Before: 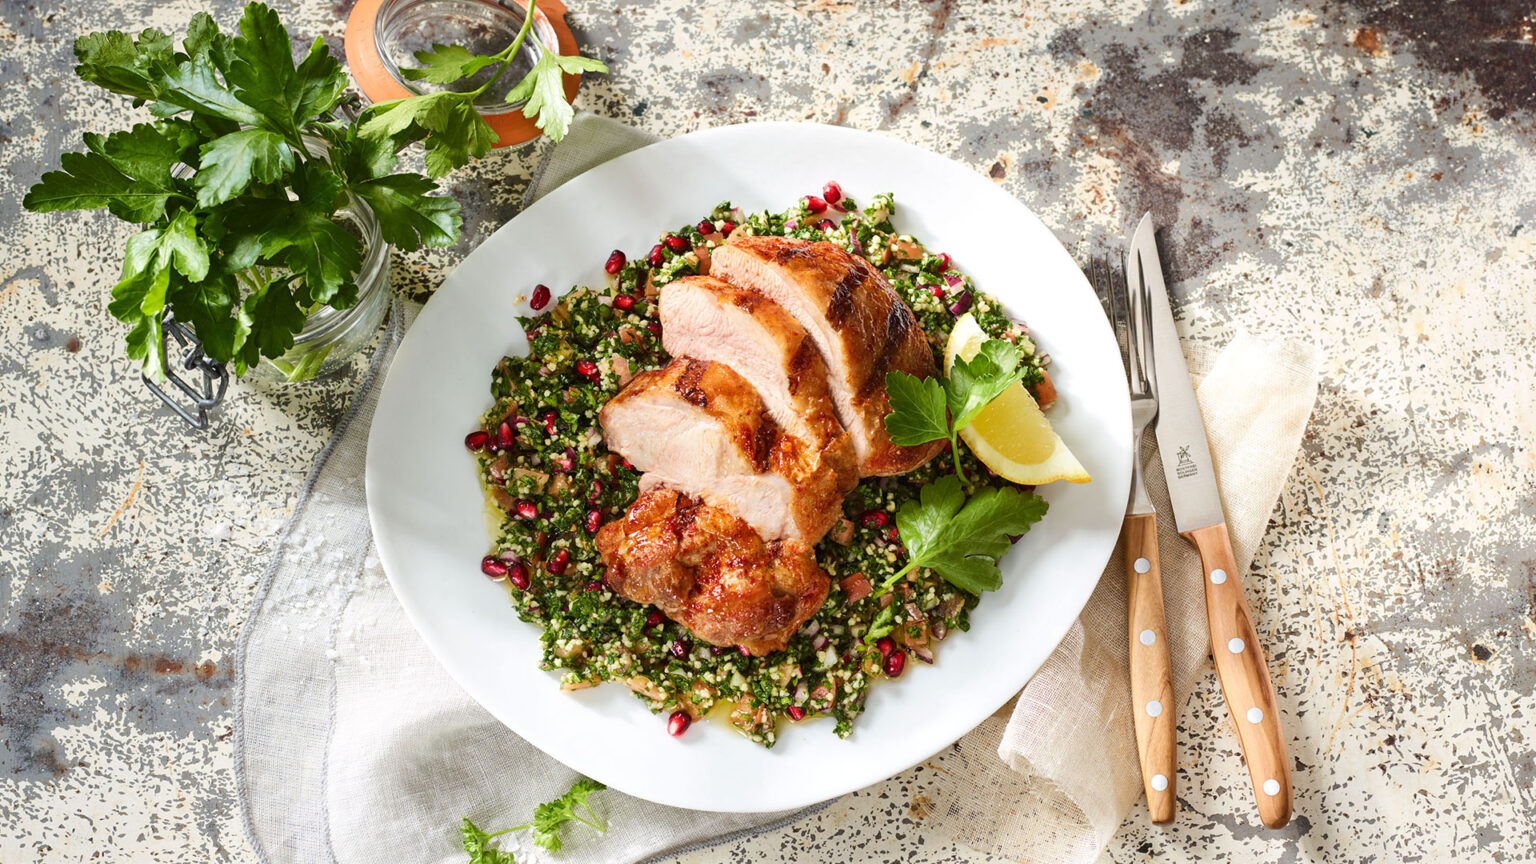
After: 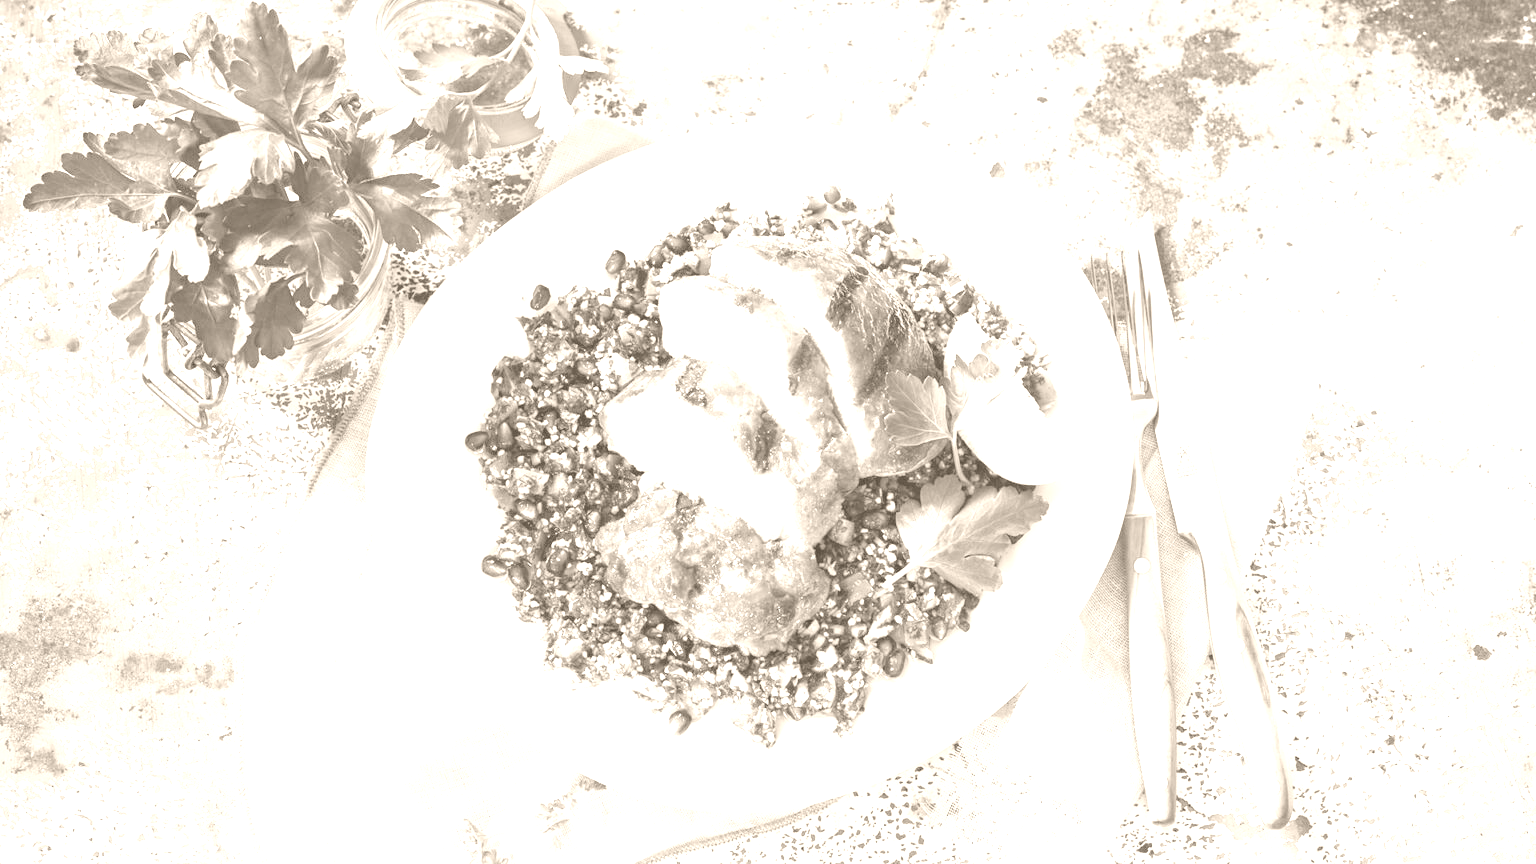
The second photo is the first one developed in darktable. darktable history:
contrast brightness saturation: contrast 0.1, brightness 0.3, saturation 0.14
colorize: hue 34.49°, saturation 35.33%, source mix 100%, version 1
